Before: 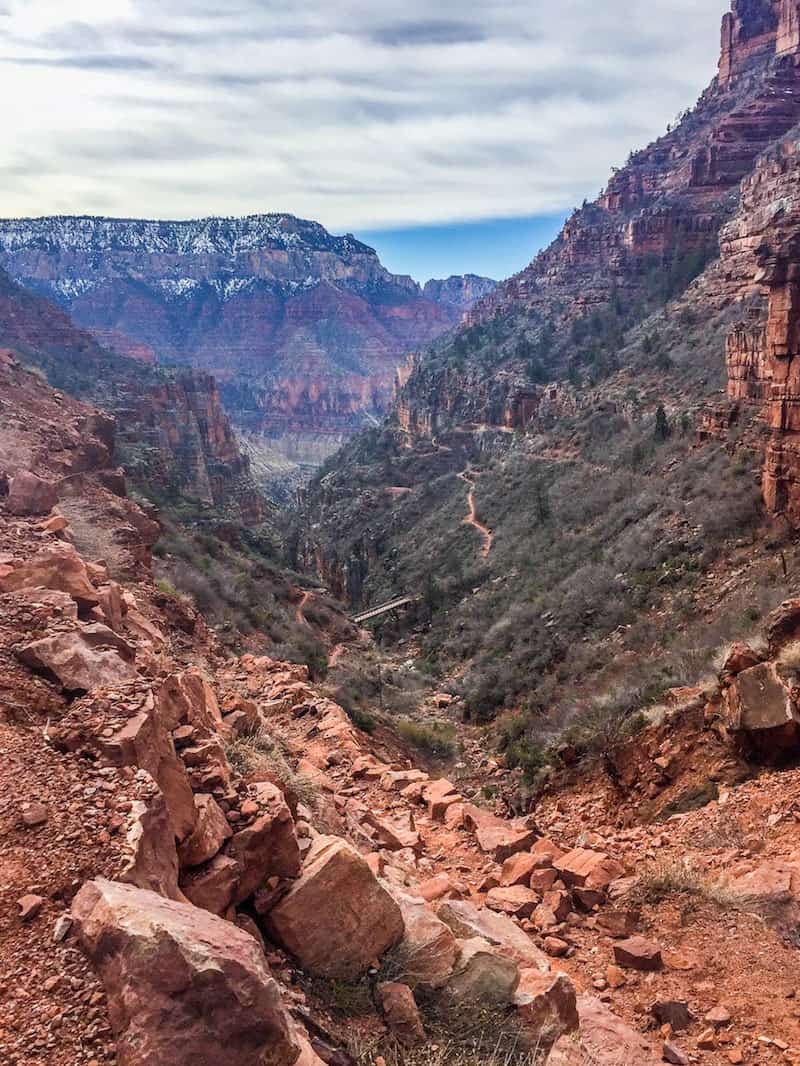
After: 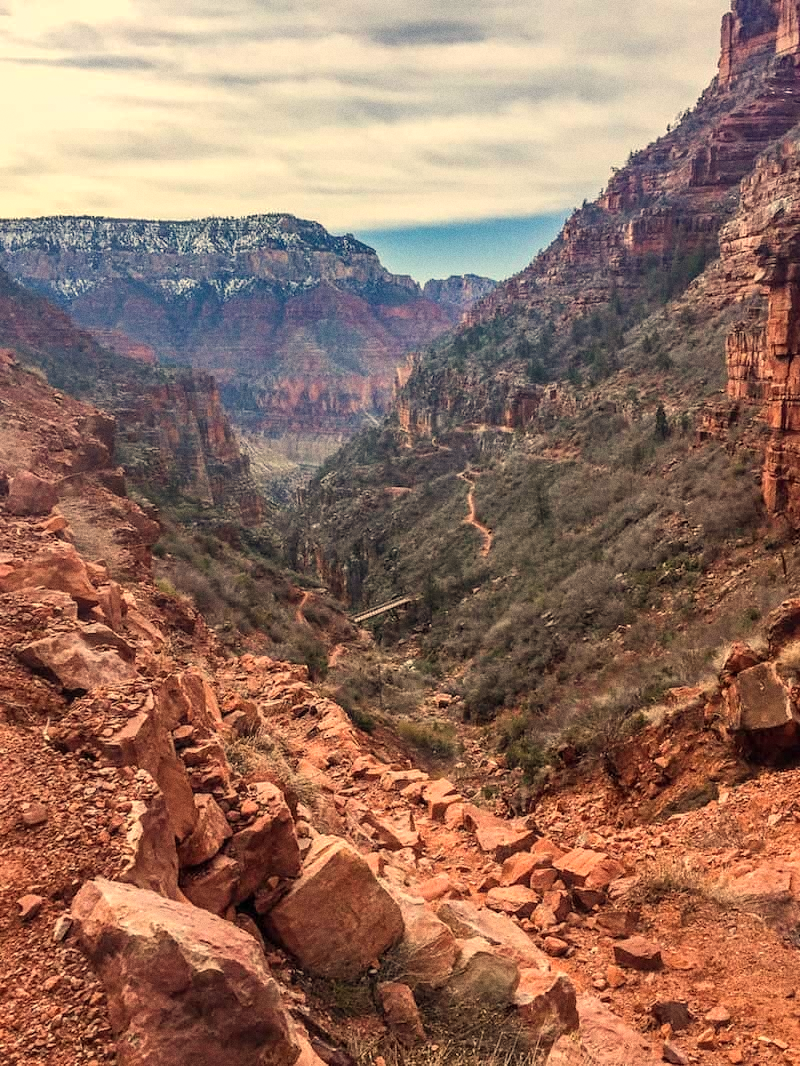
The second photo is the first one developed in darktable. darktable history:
white balance: red 1.123, blue 0.83
grain: coarseness 0.09 ISO
